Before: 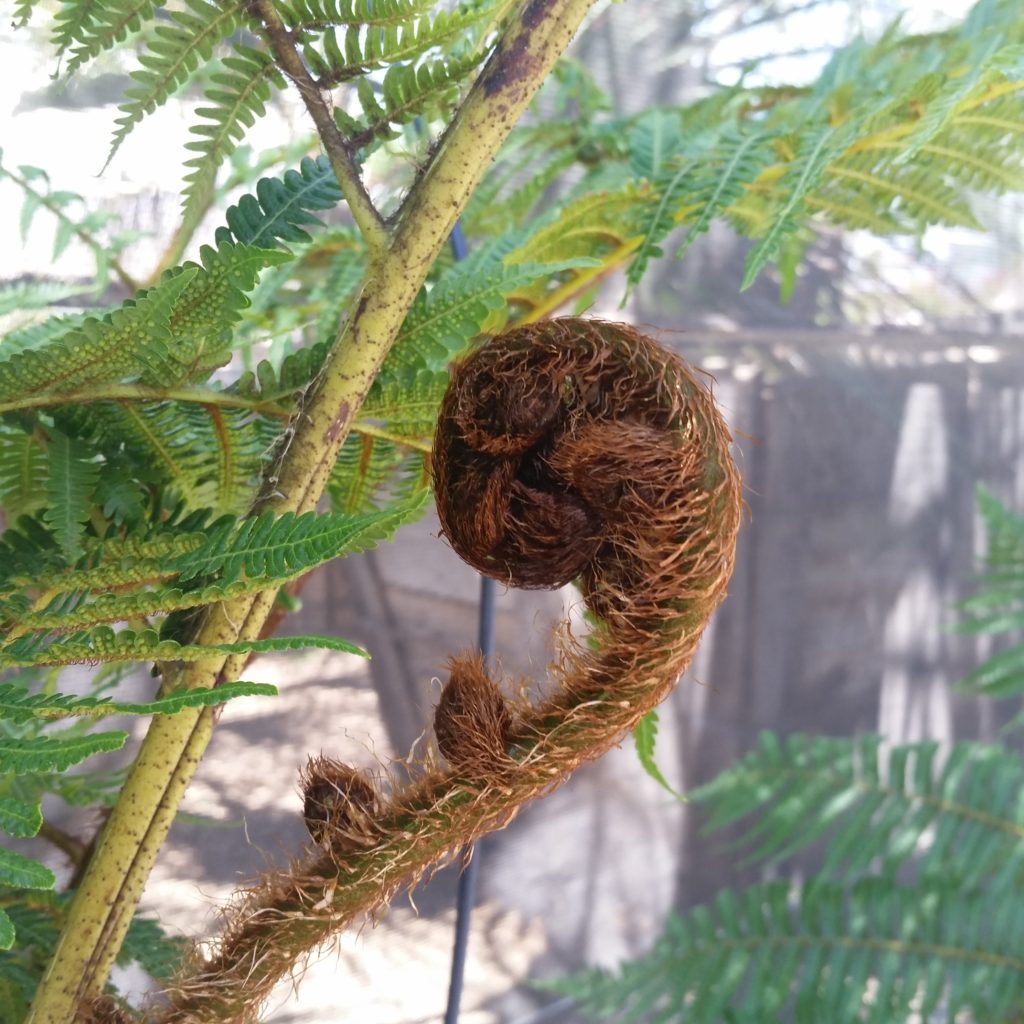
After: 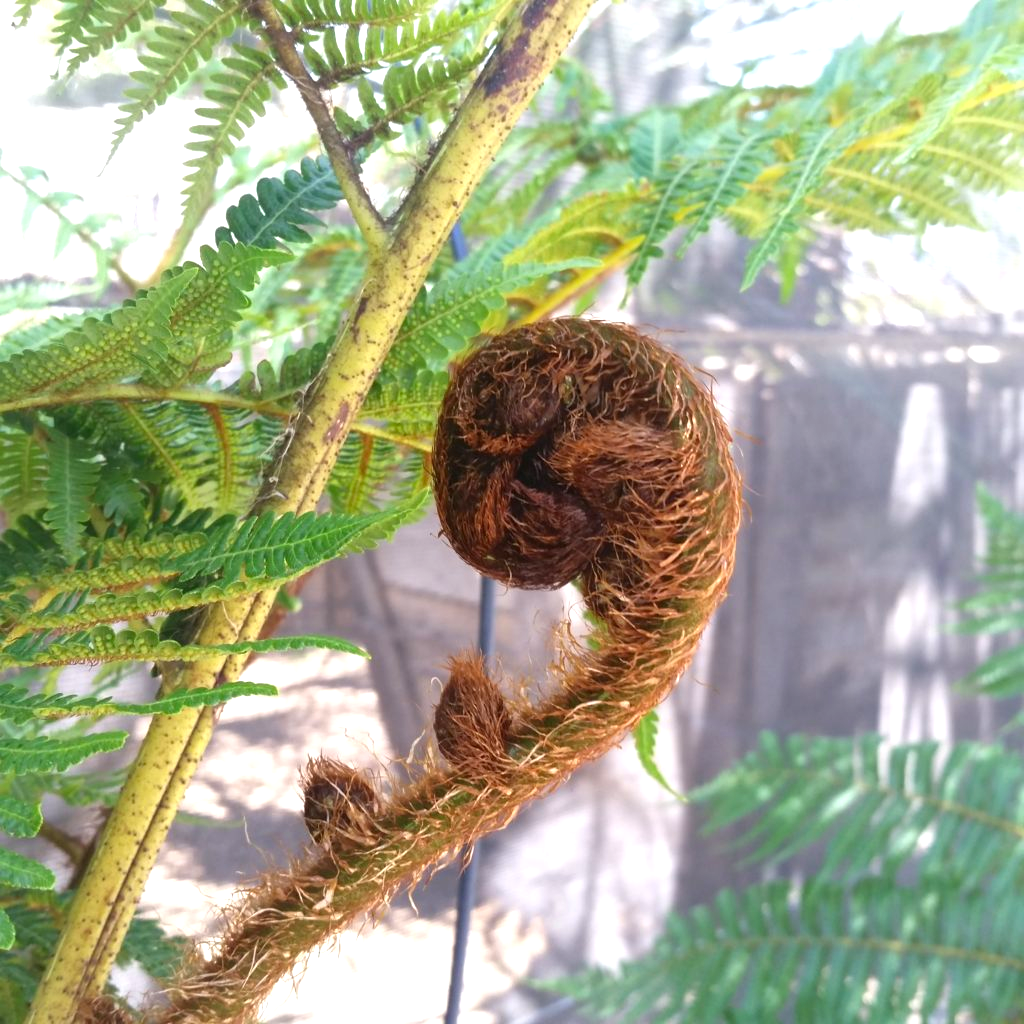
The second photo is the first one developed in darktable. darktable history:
exposure: exposure 0.6 EV, compensate highlight preservation false
contrast brightness saturation: saturation 0.1
